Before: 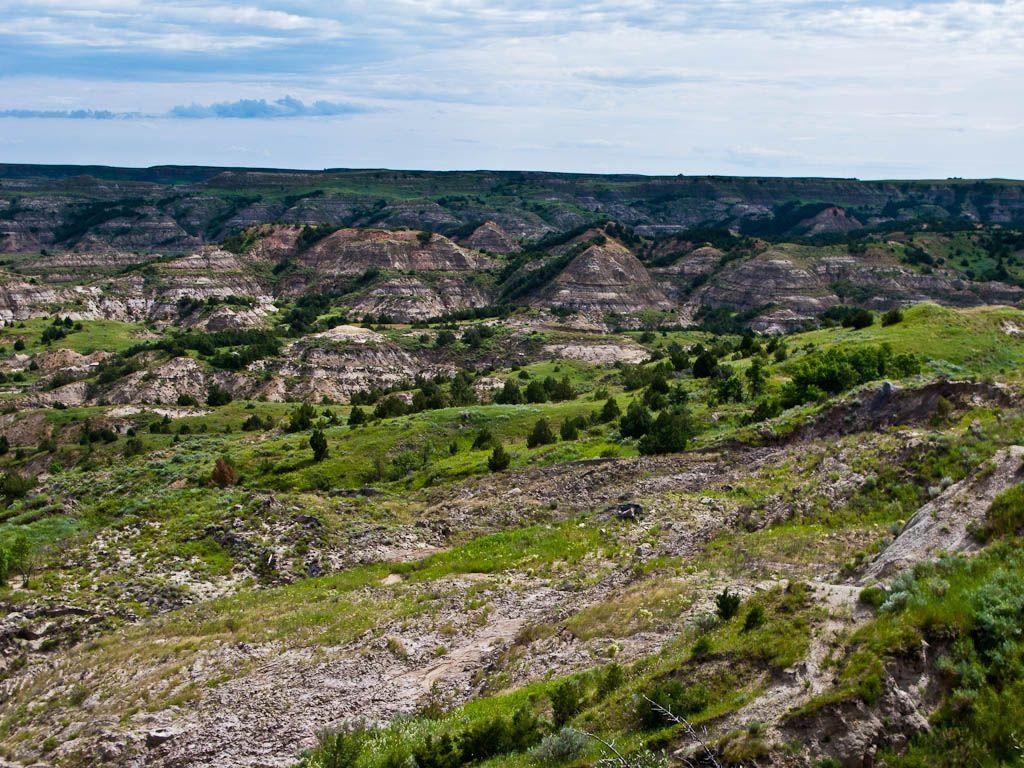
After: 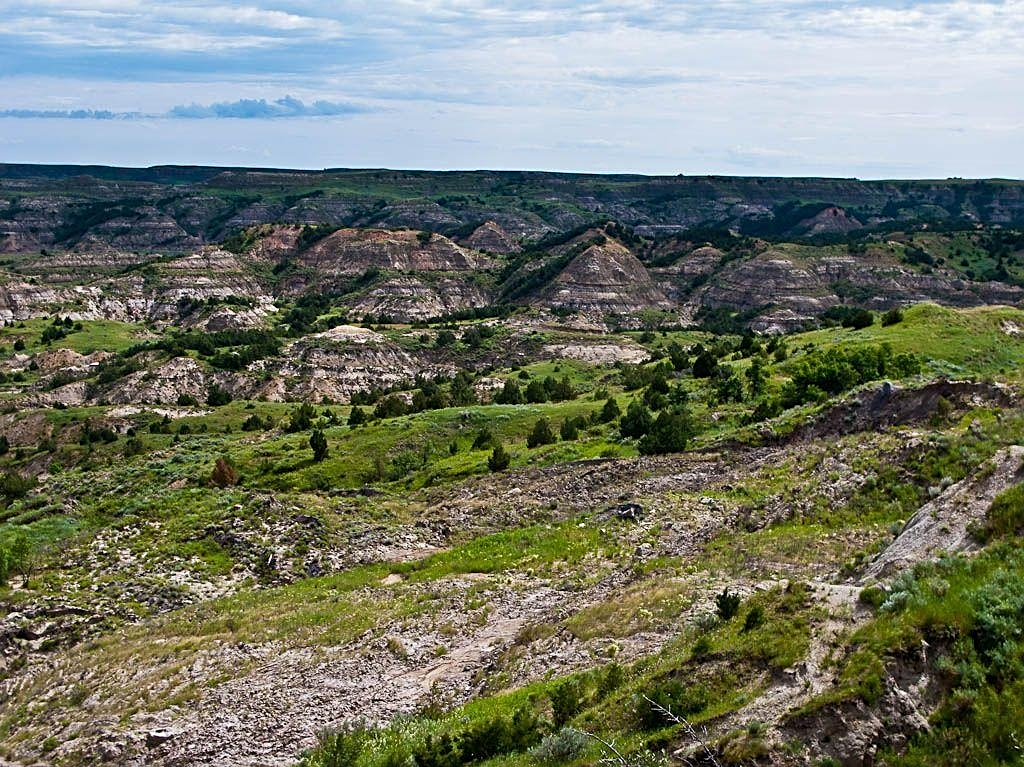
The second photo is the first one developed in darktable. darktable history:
sharpen: on, module defaults
crop: bottom 0.071%
